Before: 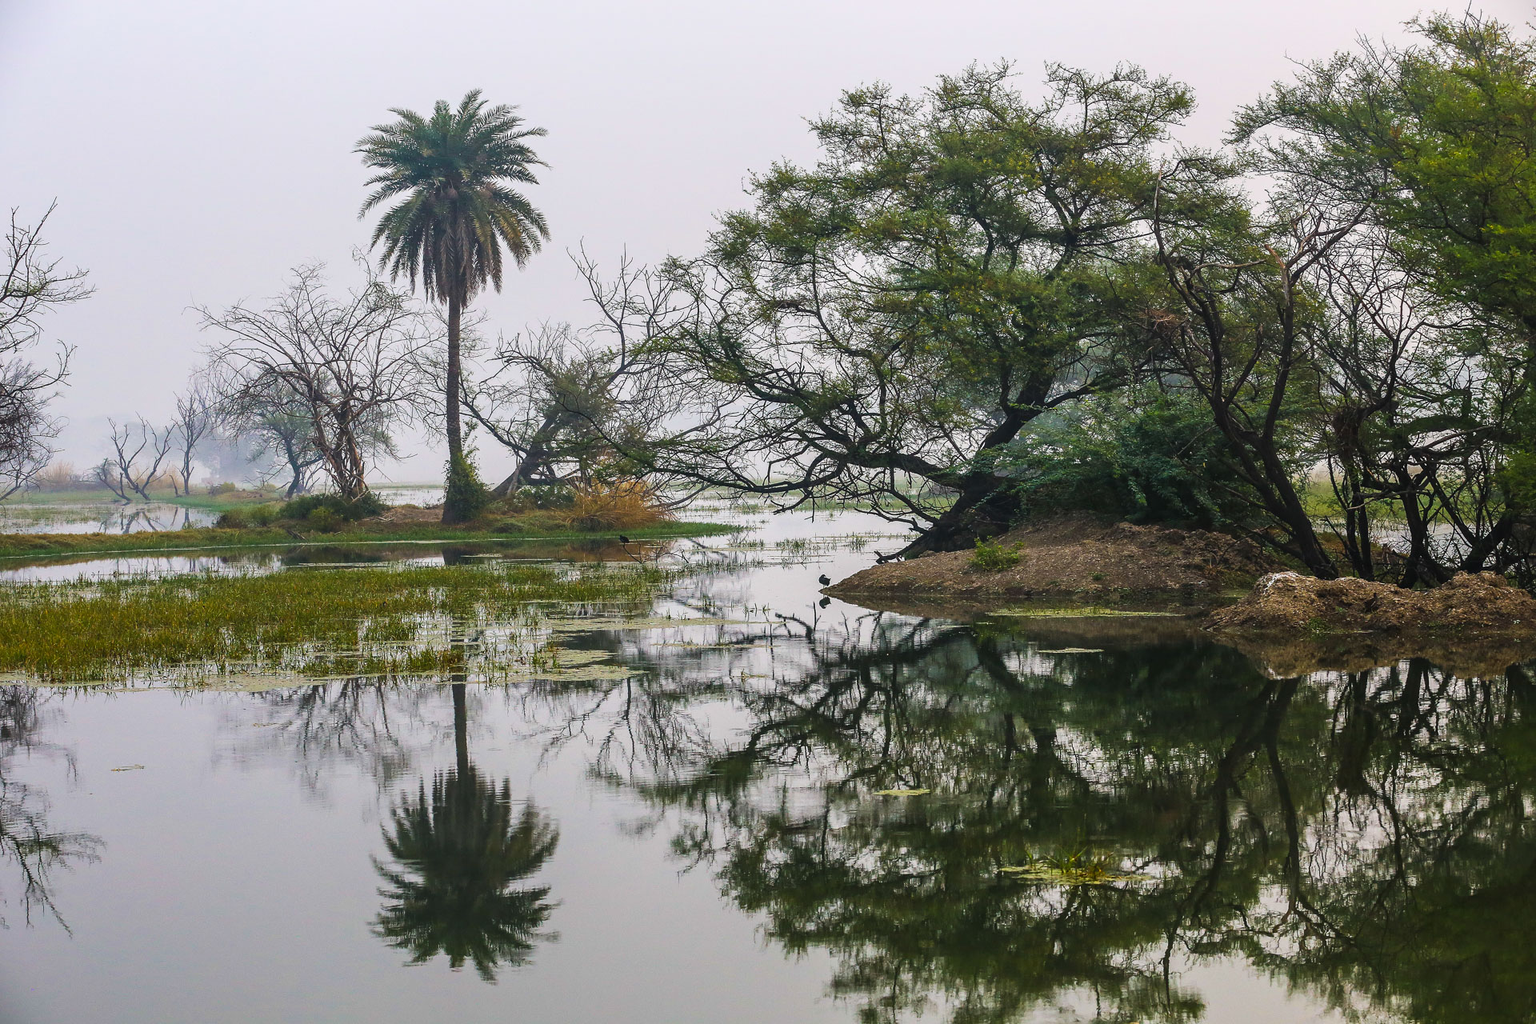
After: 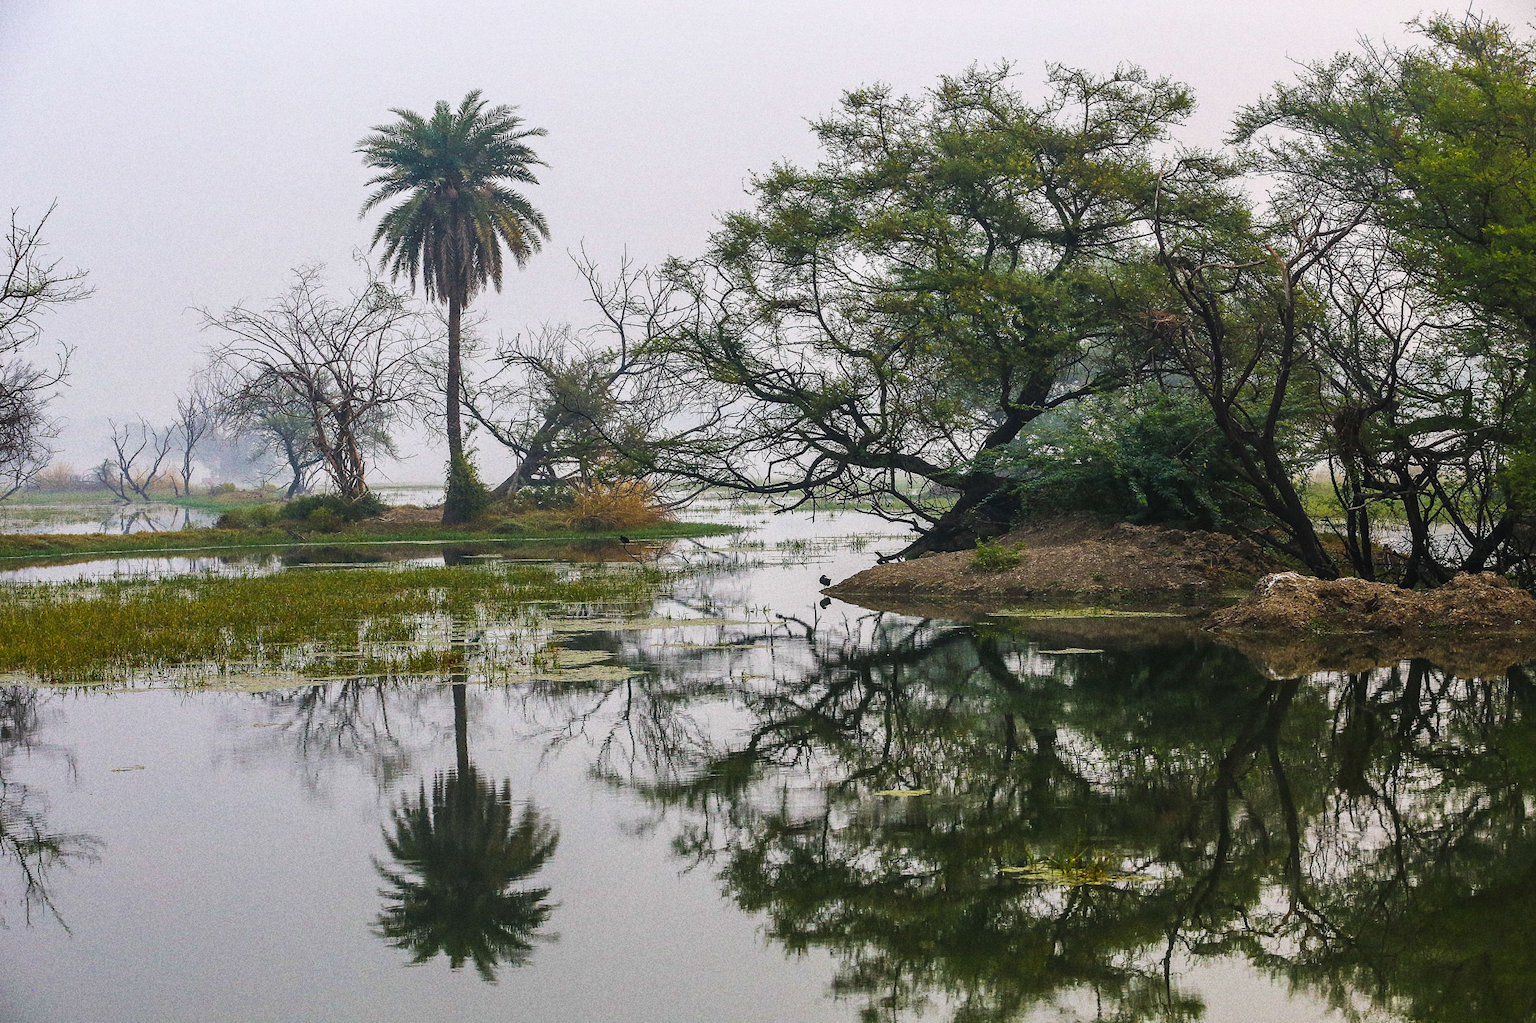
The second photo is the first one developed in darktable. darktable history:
grain: coarseness 9.61 ISO, strength 35.62%
